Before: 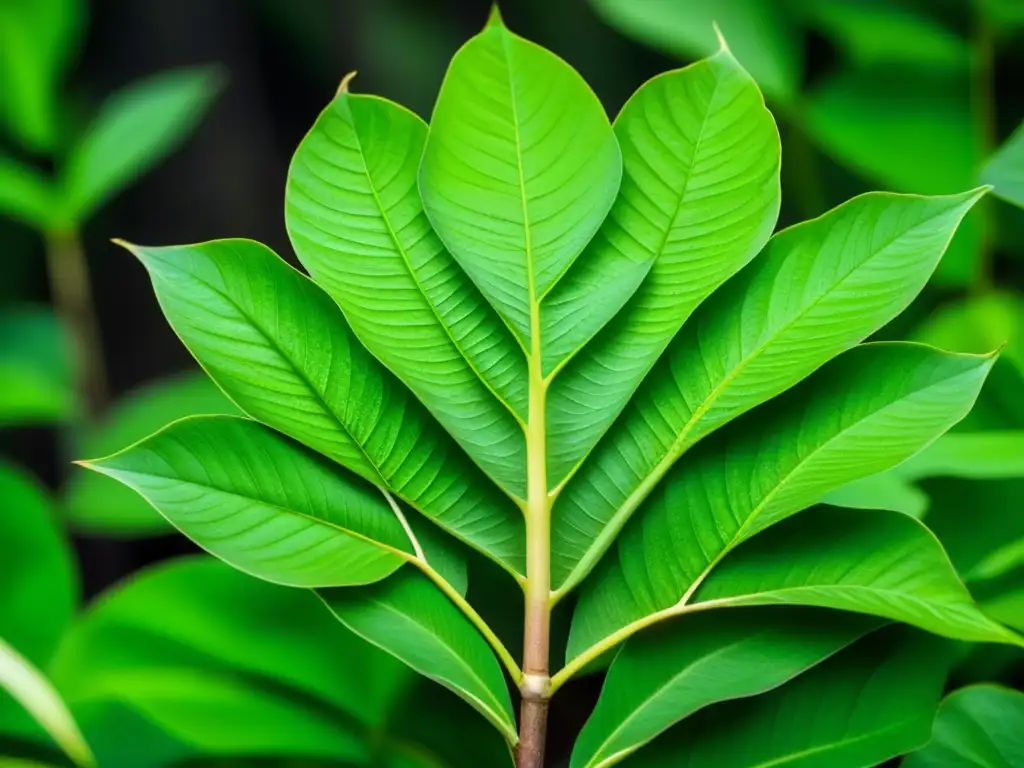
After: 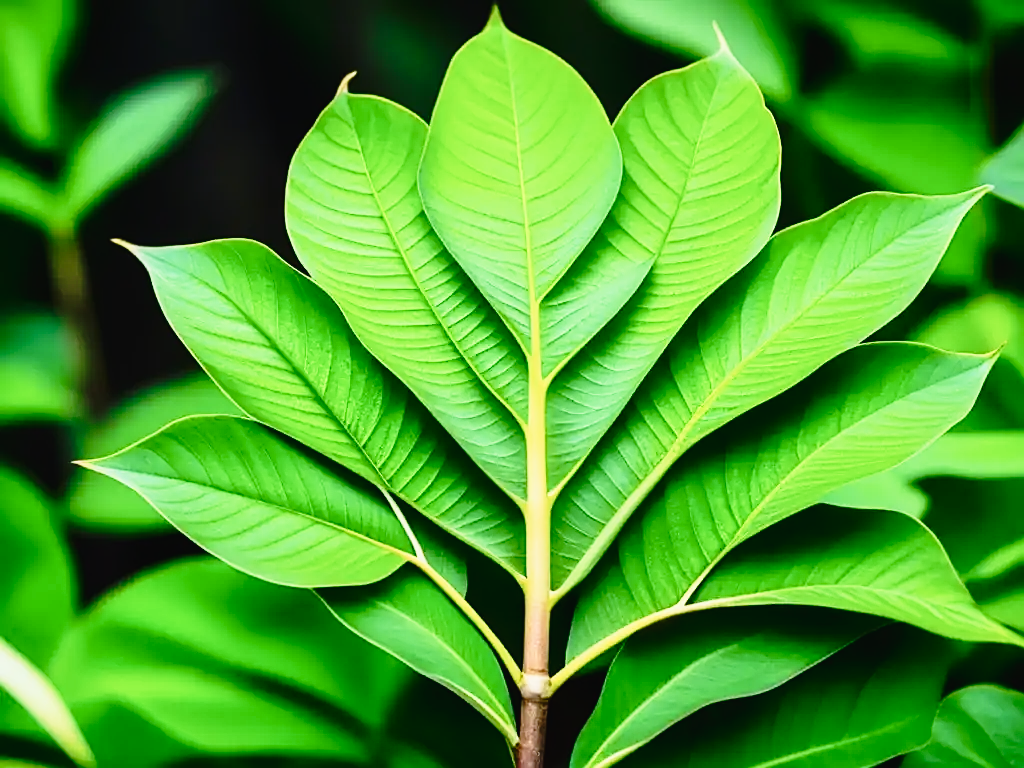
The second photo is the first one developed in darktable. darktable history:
tone curve: curves: ch0 [(0, 0.021) (0.049, 0.044) (0.157, 0.131) (0.359, 0.419) (0.469, 0.544) (0.634, 0.722) (0.839, 0.909) (0.998, 0.978)]; ch1 [(0, 0) (0.437, 0.408) (0.472, 0.47) (0.502, 0.503) (0.527, 0.53) (0.564, 0.573) (0.614, 0.654) (0.669, 0.748) (0.859, 0.899) (1, 1)]; ch2 [(0, 0) (0.33, 0.301) (0.421, 0.443) (0.487, 0.504) (0.502, 0.509) (0.535, 0.537) (0.565, 0.595) (0.608, 0.667) (1, 1)], preserve colors none
sharpen: on, module defaults
contrast brightness saturation: contrast 0.223
